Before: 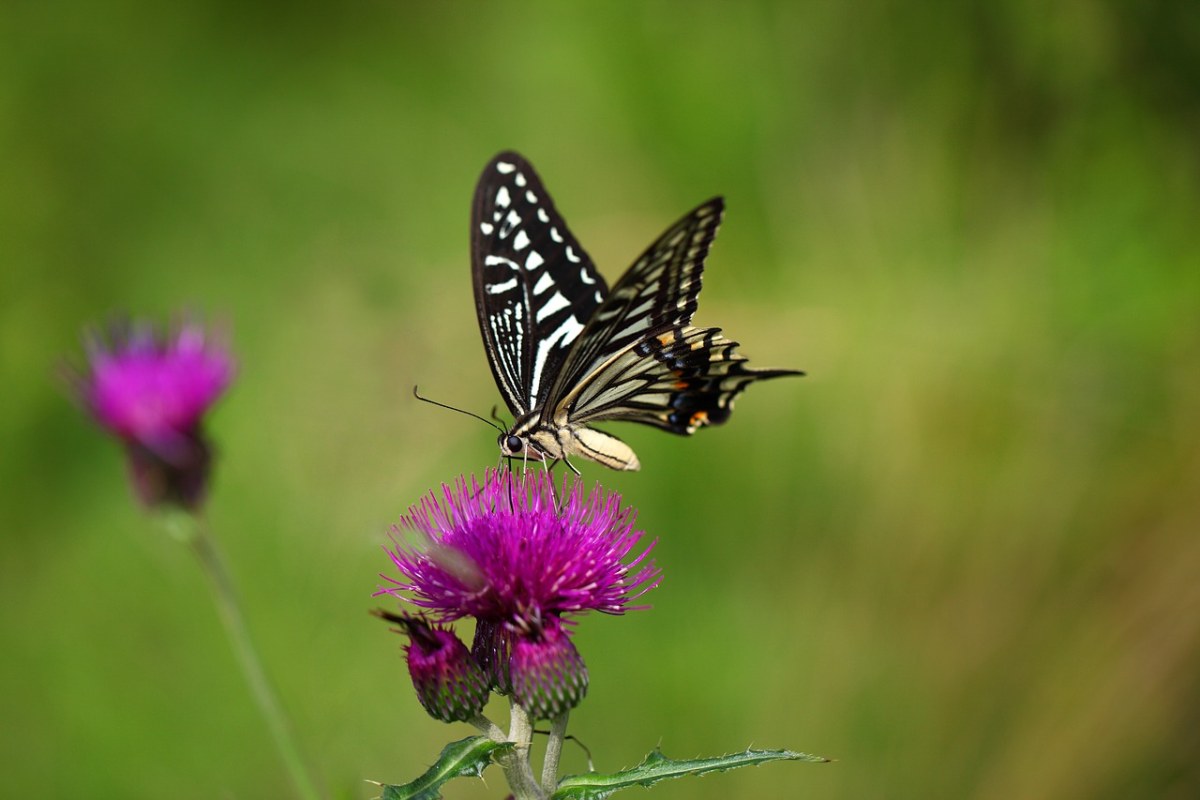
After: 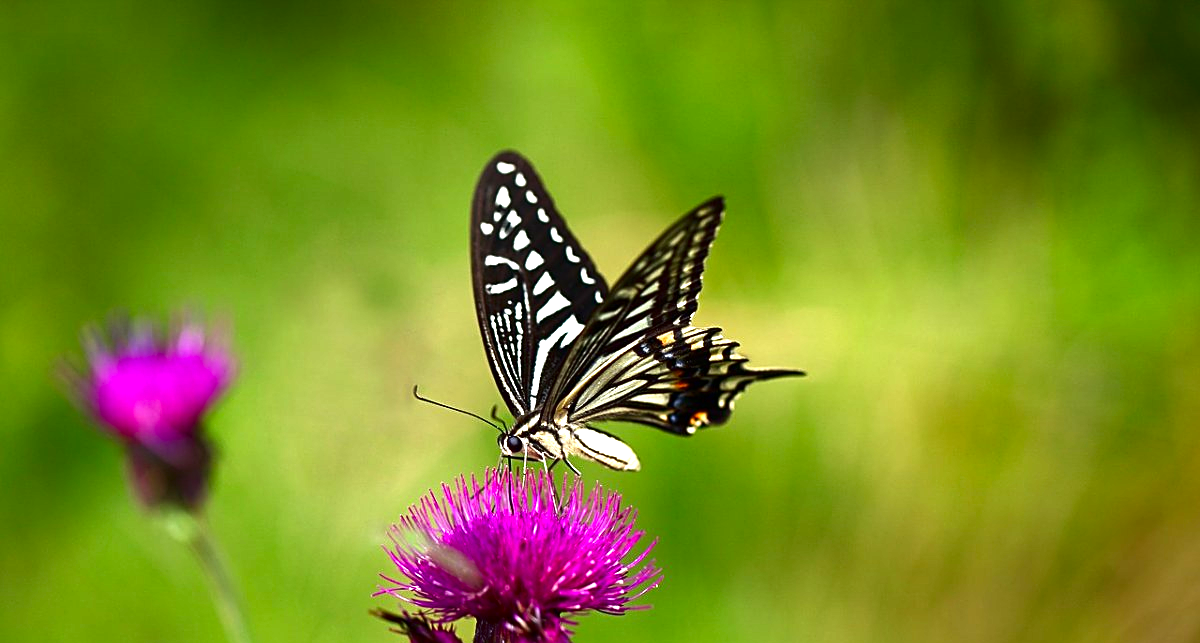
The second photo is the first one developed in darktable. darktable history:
crop: bottom 19.548%
exposure: black level correction 0, exposure 1.096 EV, compensate exposure bias true, compensate highlight preservation false
sharpen: on, module defaults
contrast brightness saturation: brightness -0.2, saturation 0.079
